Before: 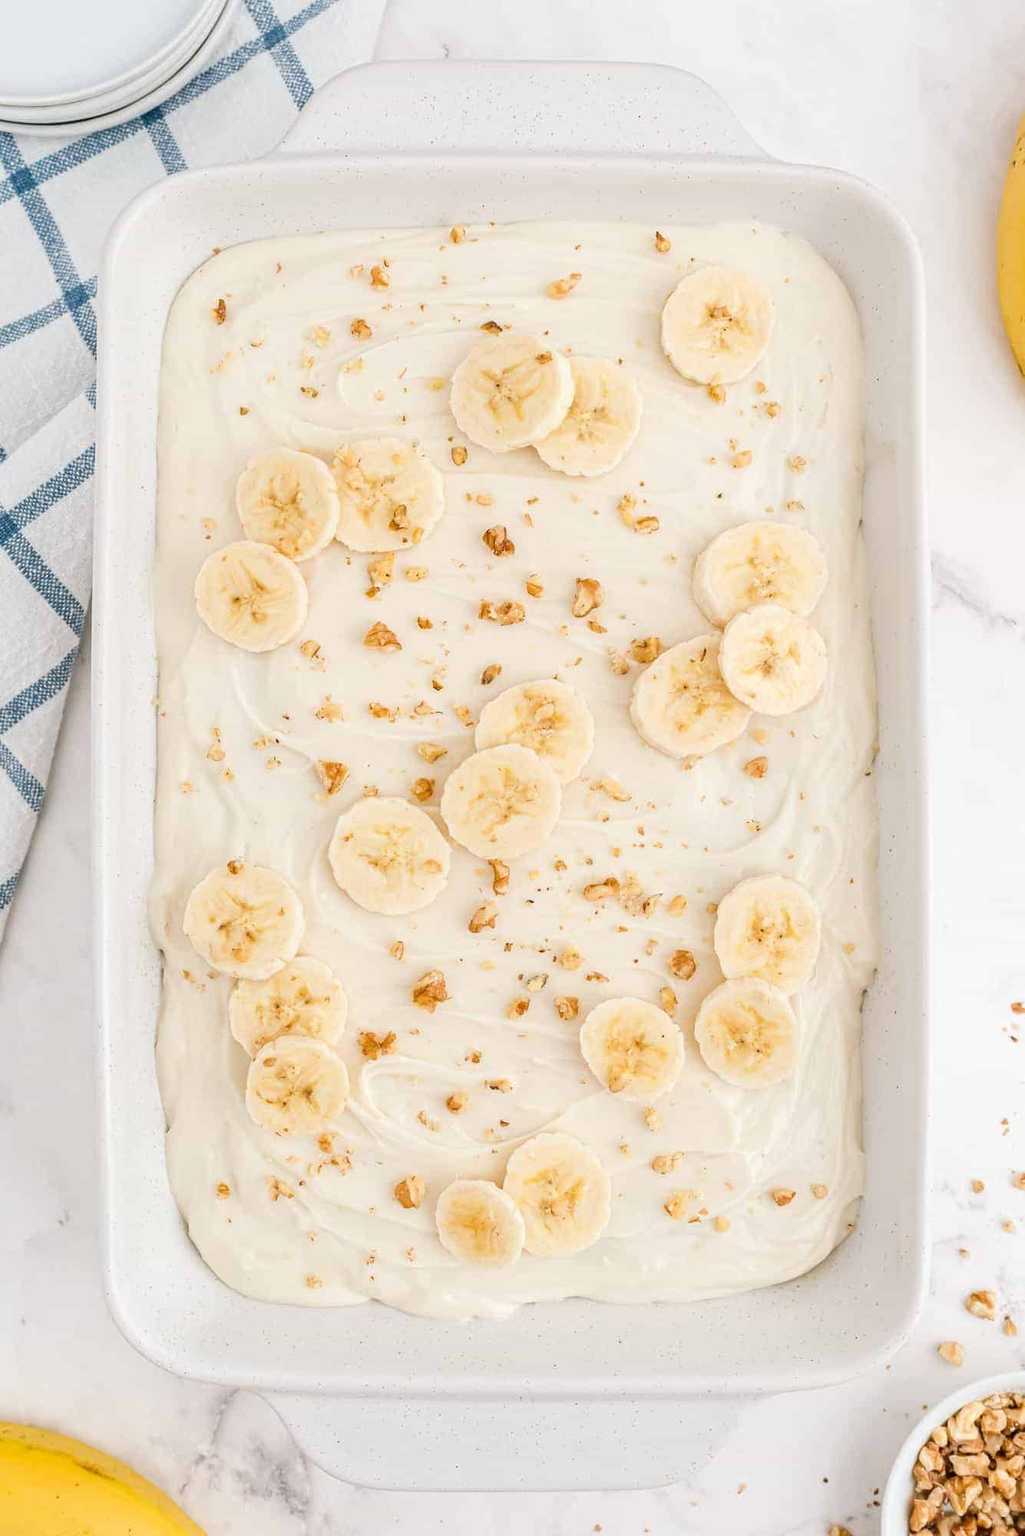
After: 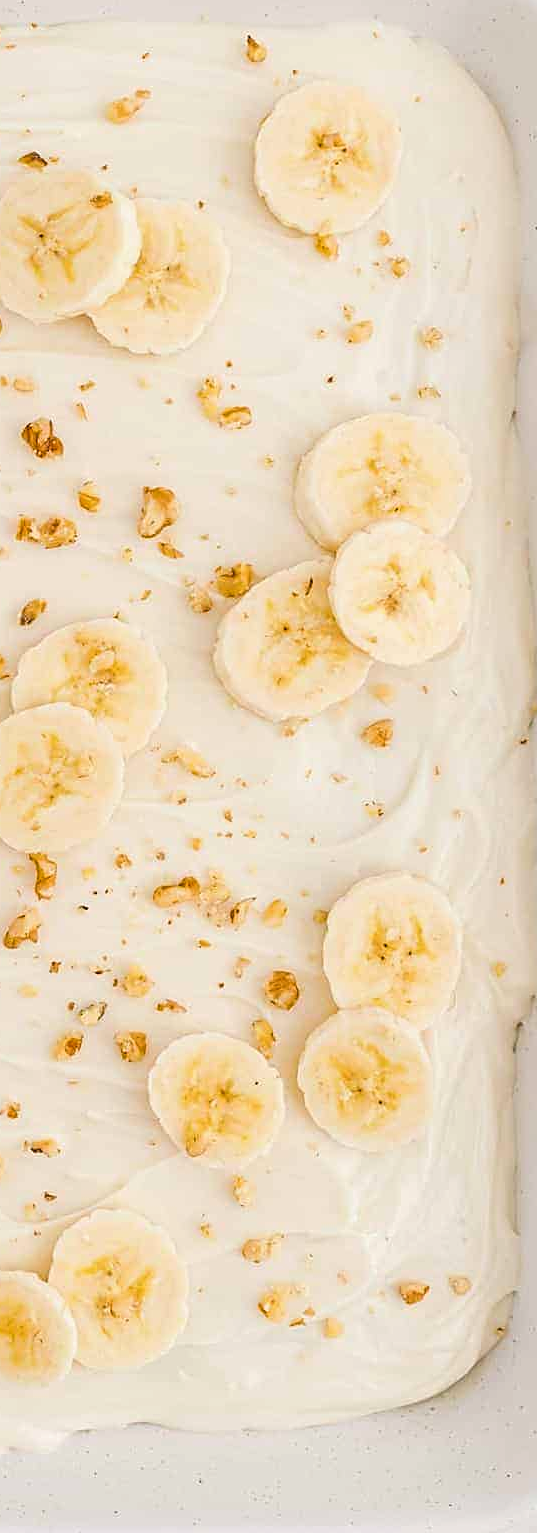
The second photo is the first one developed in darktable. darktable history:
color correction: highlights b* -0.001, saturation 0.822
color balance rgb: highlights gain › luminance 14.639%, linear chroma grading › global chroma 8.717%, perceptual saturation grading › global saturation 25.039%, contrast -10.1%
sharpen: on, module defaults
crop: left 45.515%, top 13.329%, right 14.2%, bottom 9.971%
